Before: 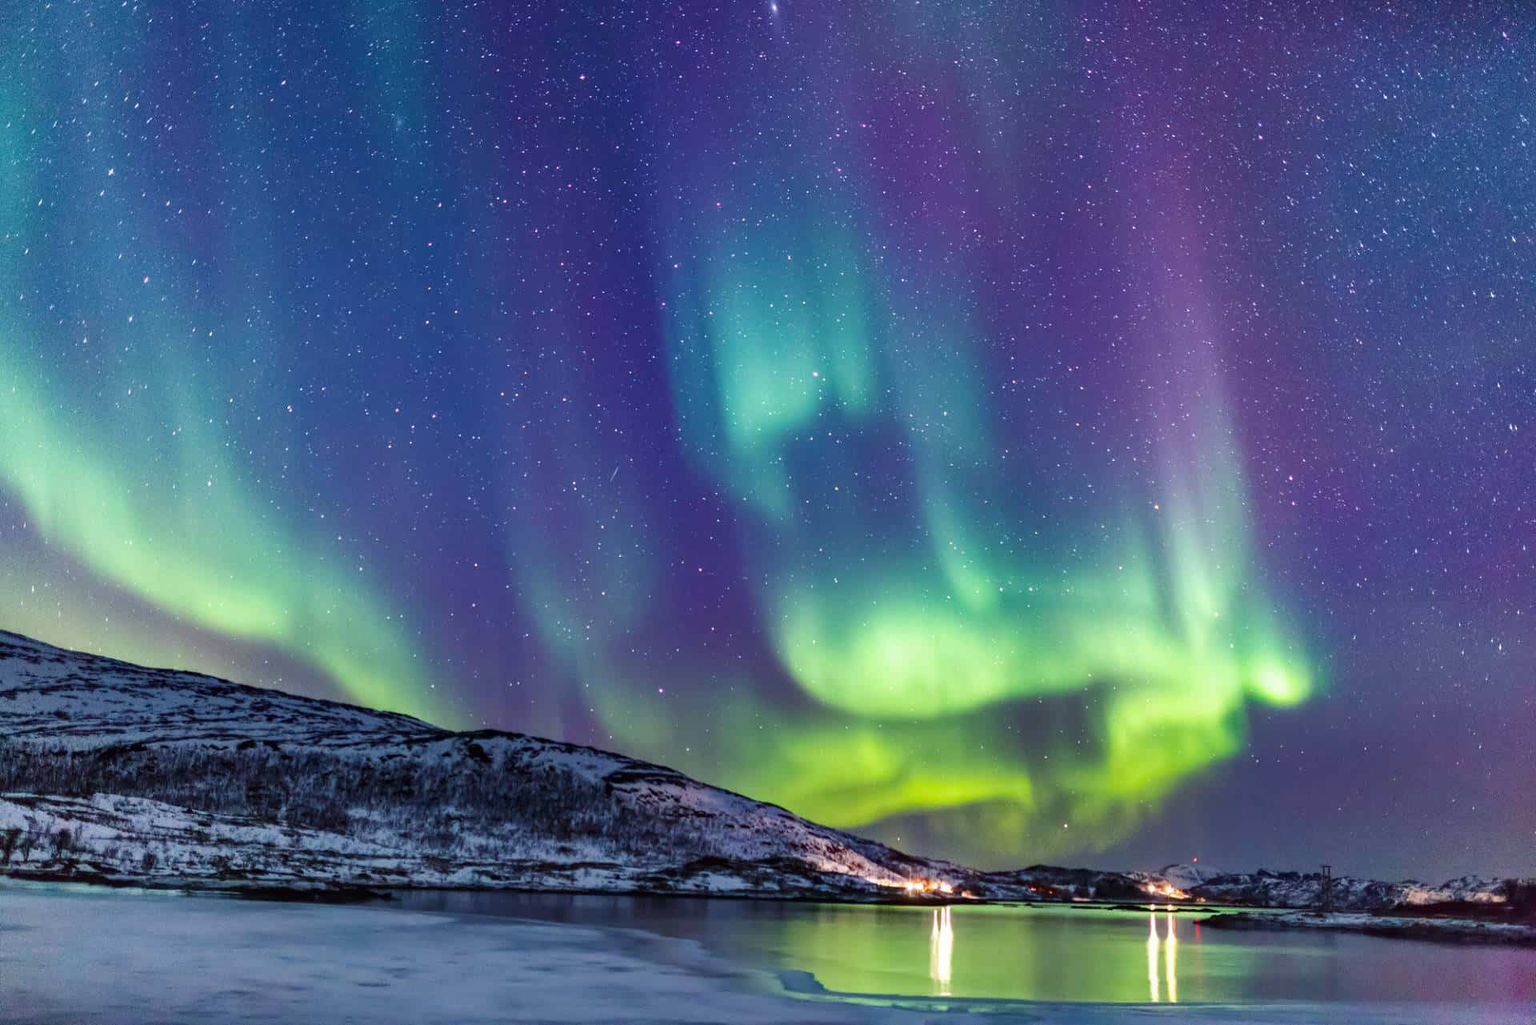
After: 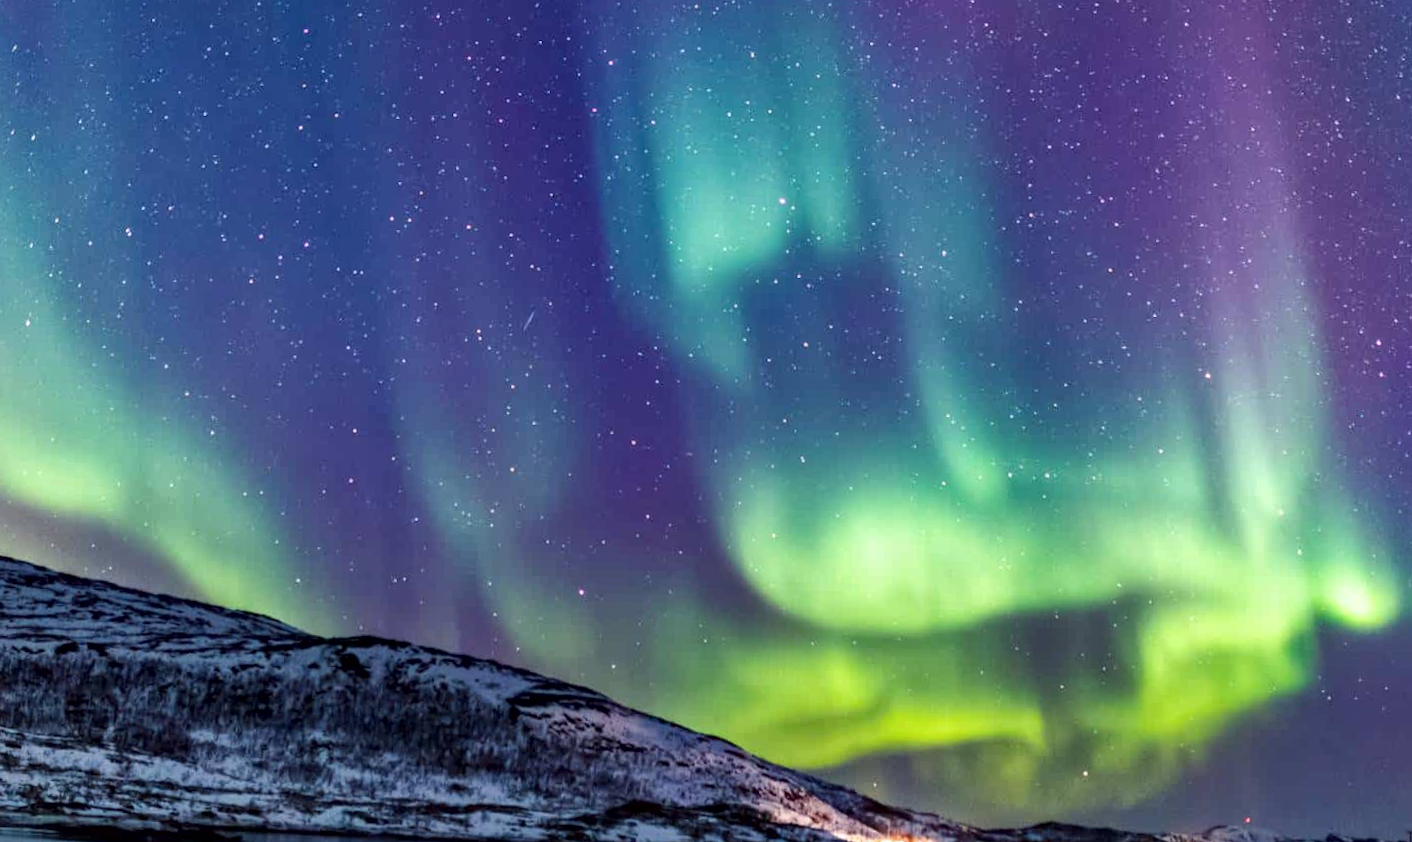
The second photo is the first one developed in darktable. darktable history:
rotate and perspective: rotation -2.22°, lens shift (horizontal) -0.022, automatic cropping off
local contrast: mode bilateral grid, contrast 30, coarseness 25, midtone range 0.2
crop and rotate: angle -3.37°, left 9.79%, top 20.73%, right 12.42%, bottom 11.82%
exposure: black level correction 0.001, compensate highlight preservation false
